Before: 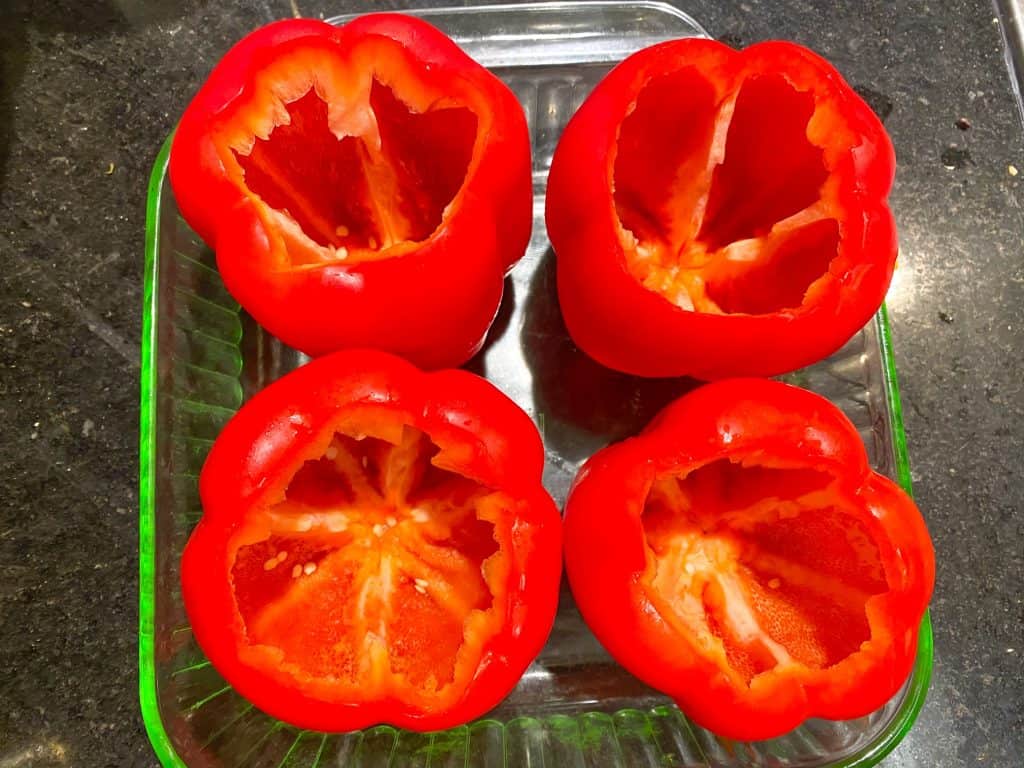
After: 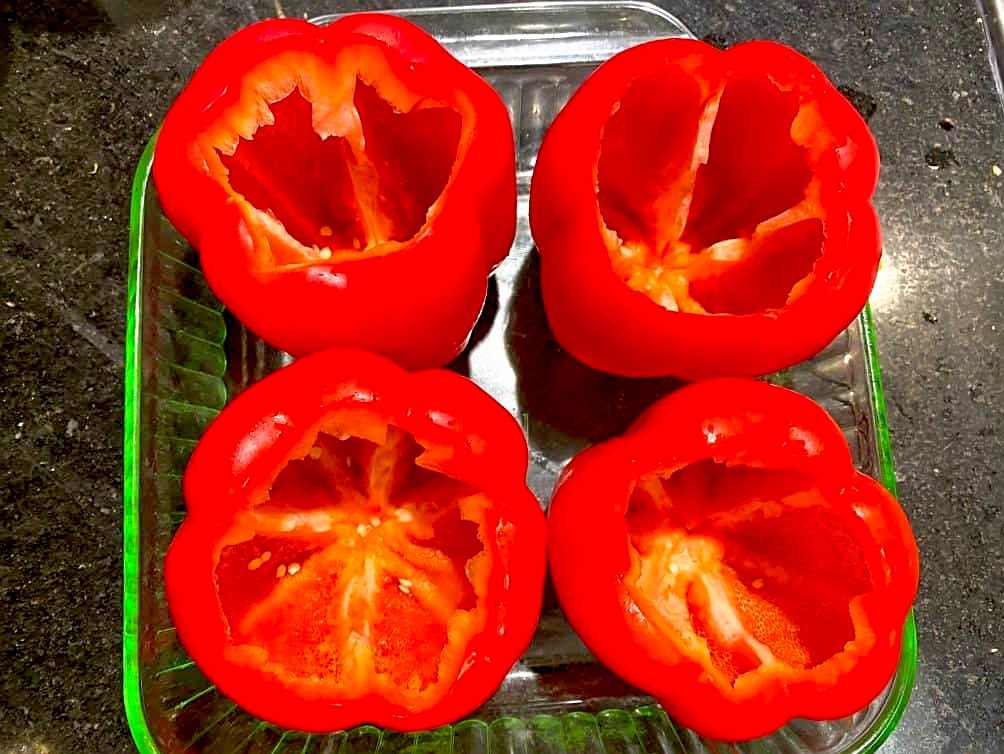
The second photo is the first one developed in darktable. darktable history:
sharpen: on, module defaults
base curve: curves: ch0 [(0.017, 0) (0.425, 0.441) (0.844, 0.933) (1, 1)], preserve colors none
crop: left 1.63%, right 0.273%, bottom 1.727%
